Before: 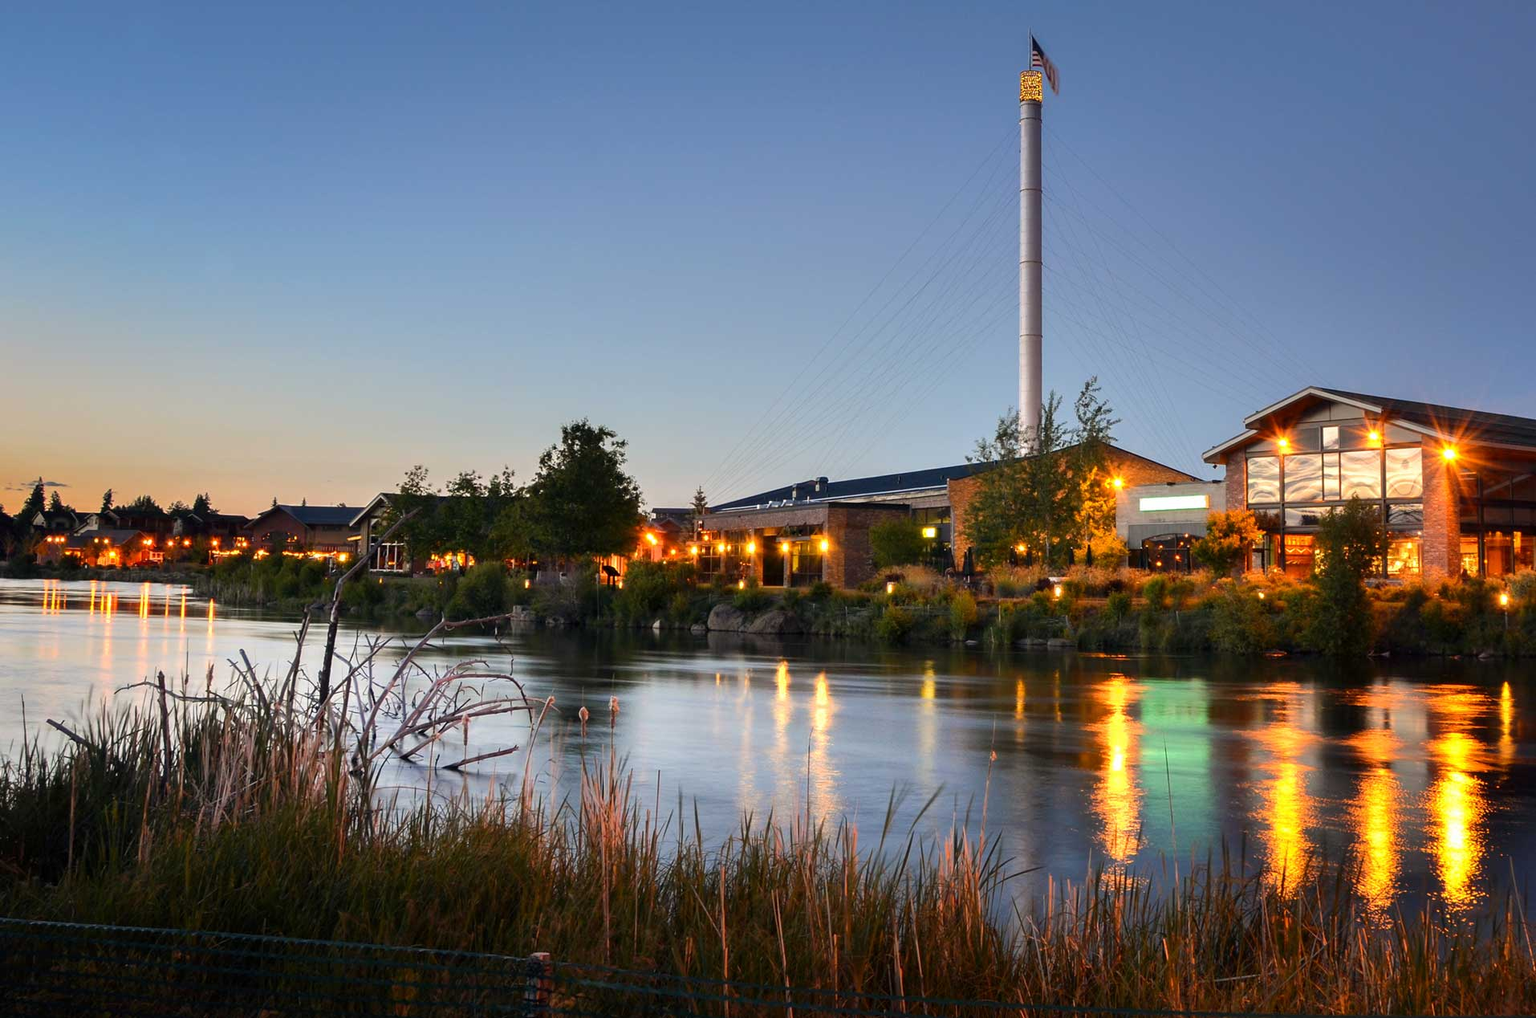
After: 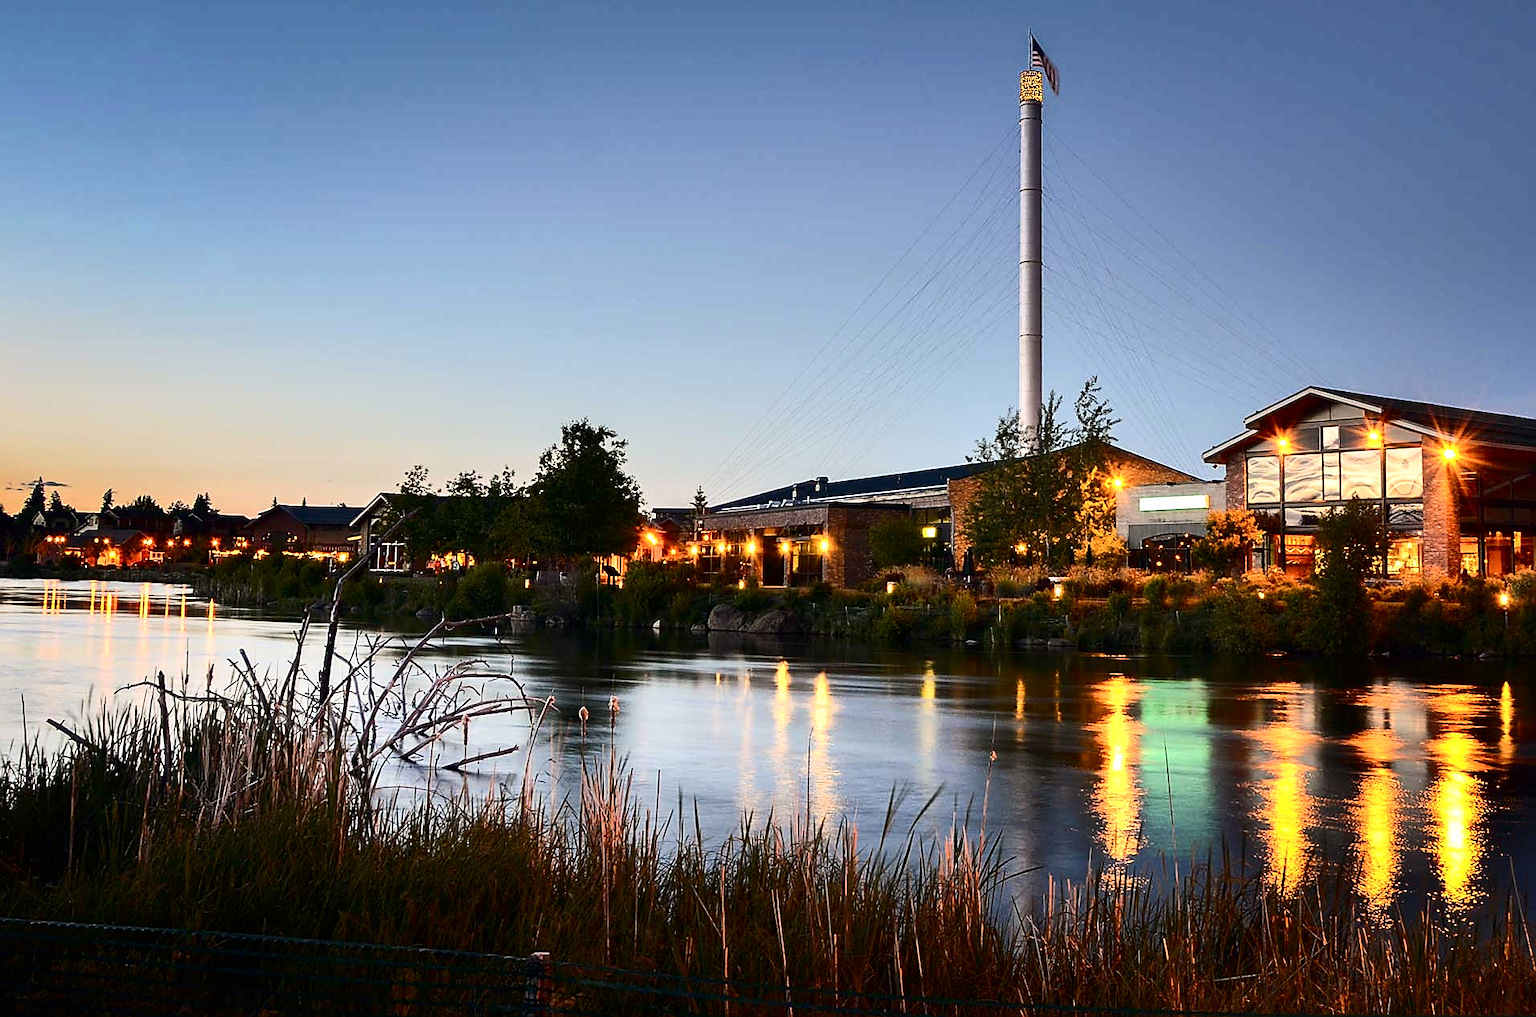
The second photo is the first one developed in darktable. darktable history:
sharpen: radius 1.405, amount 1.248, threshold 0.654
contrast brightness saturation: contrast 0.291
